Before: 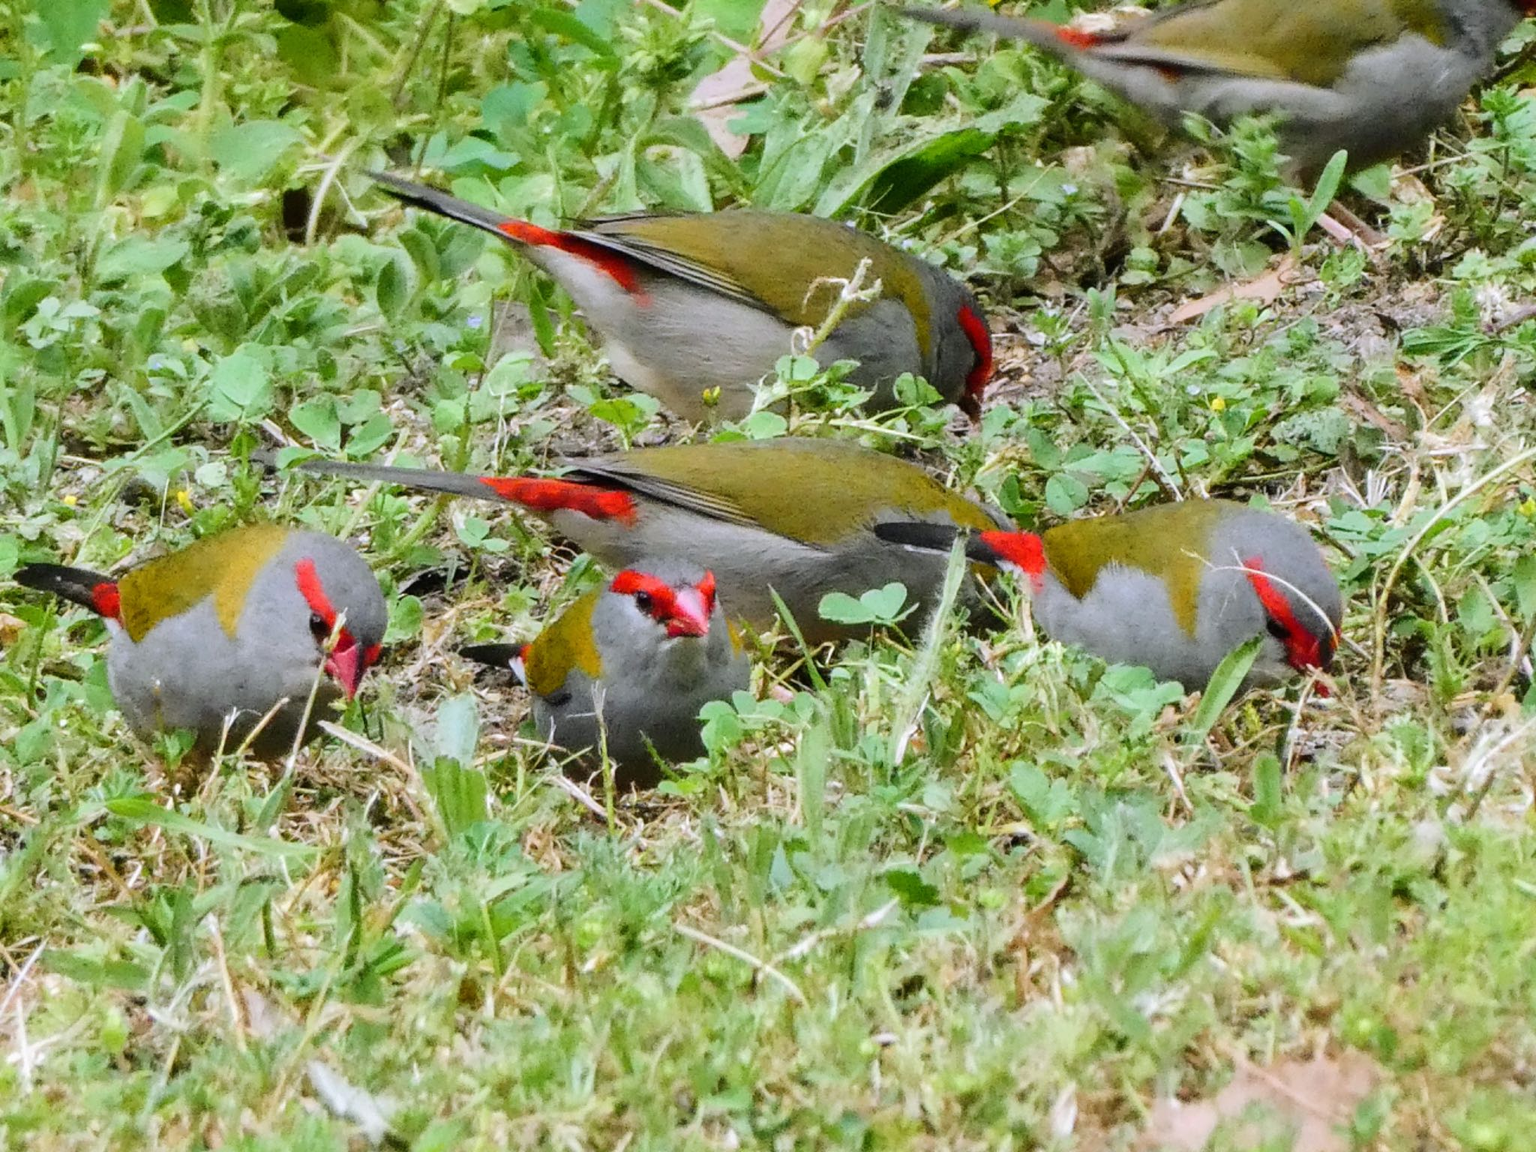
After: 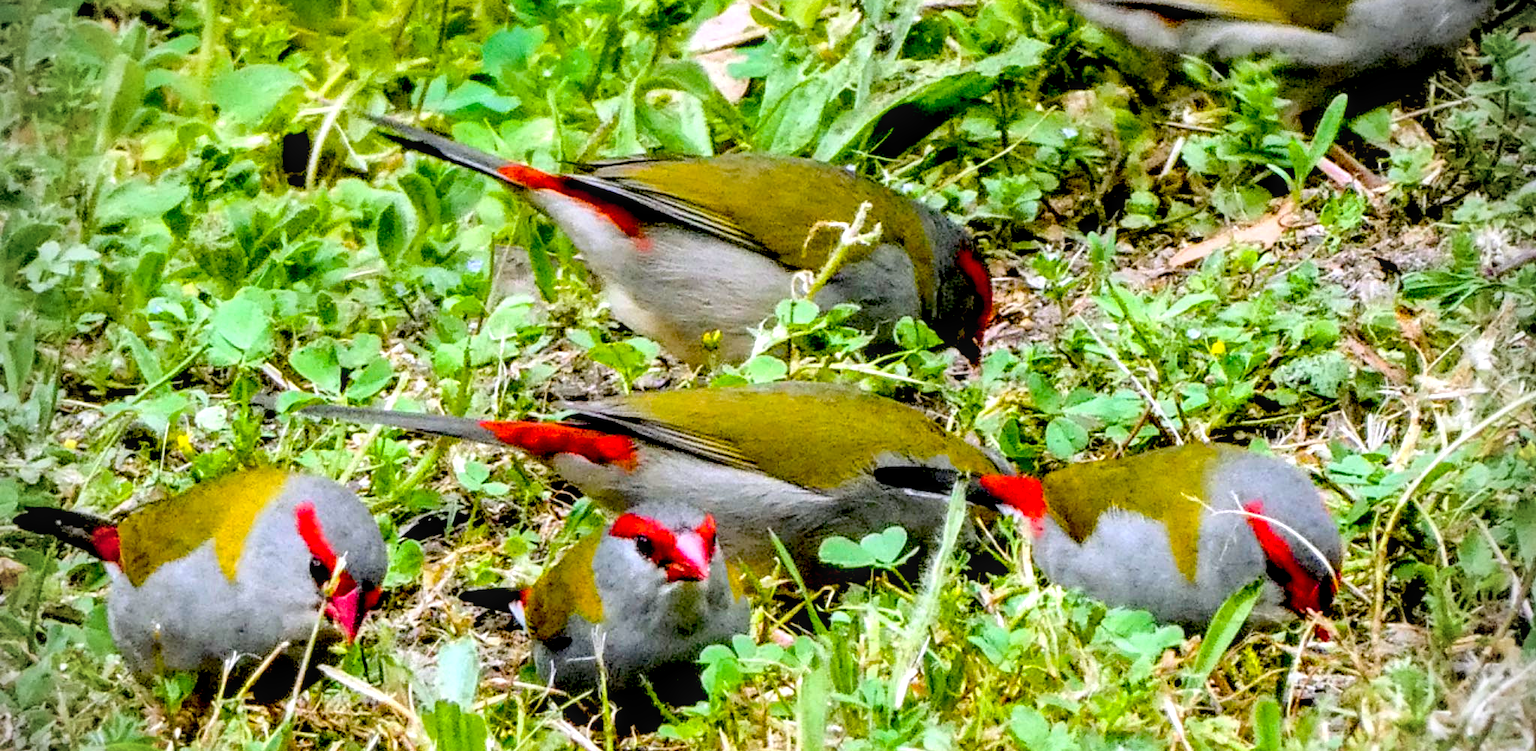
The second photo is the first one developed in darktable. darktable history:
crop and rotate: top 4.905%, bottom 29.833%
color balance rgb: power › hue 61.72°, perceptual saturation grading › global saturation 30.817%, global vibrance 20%
exposure: black level correction 0.039, exposure 0.499 EV, compensate highlight preservation false
local contrast: on, module defaults
vignetting: fall-off radius 31.37%
